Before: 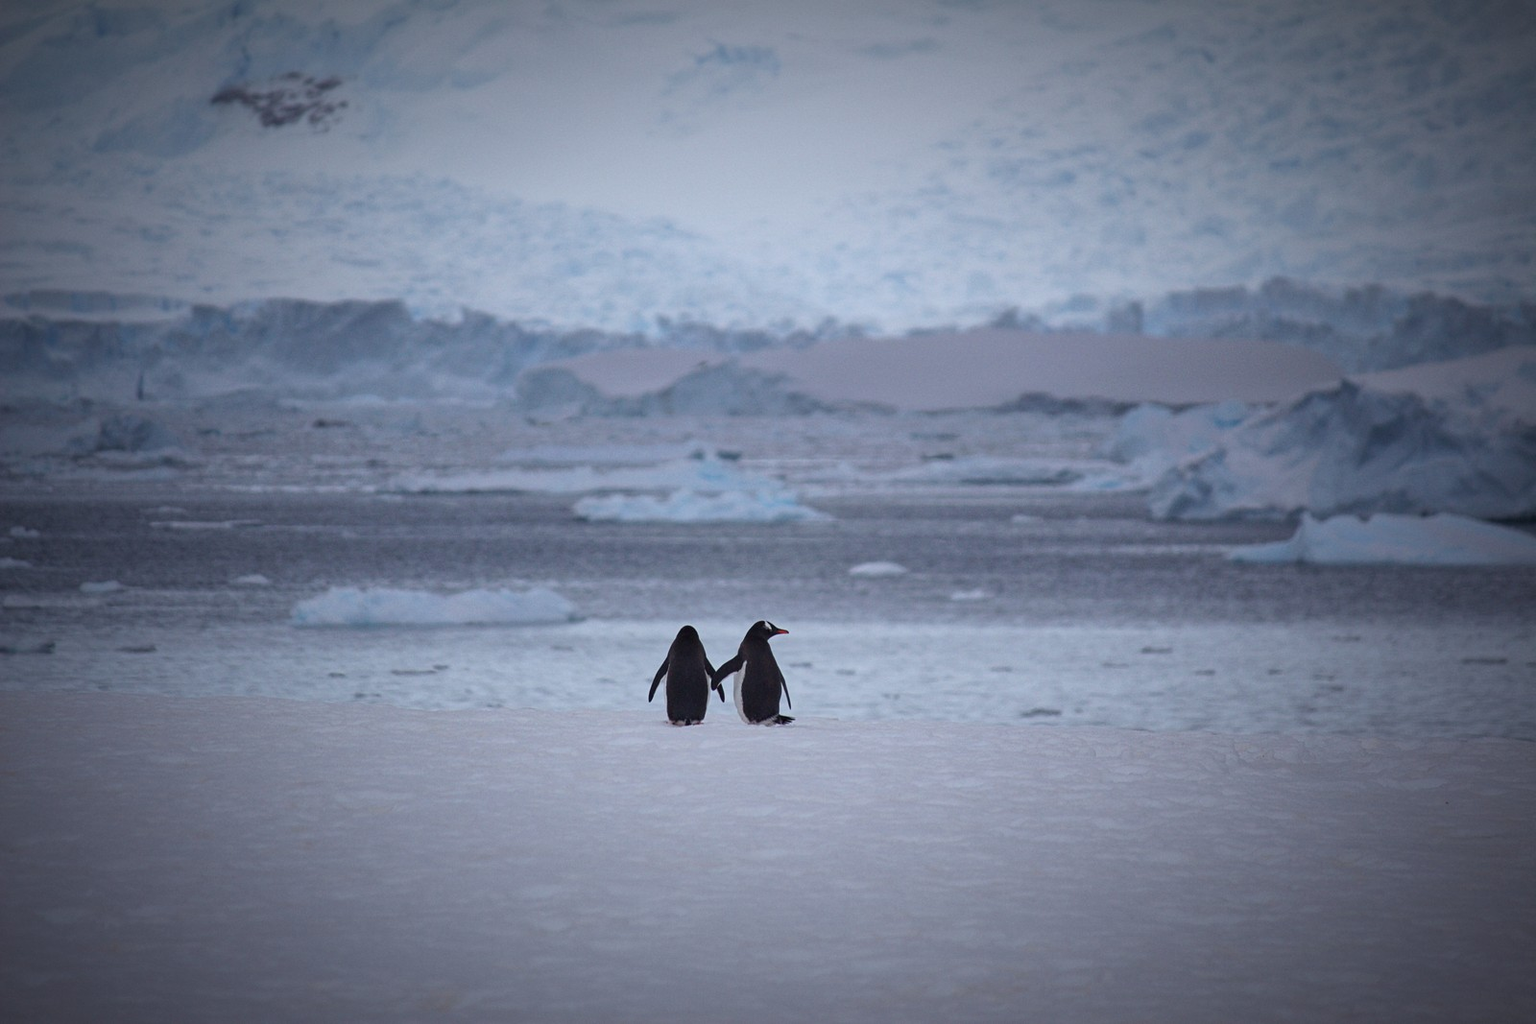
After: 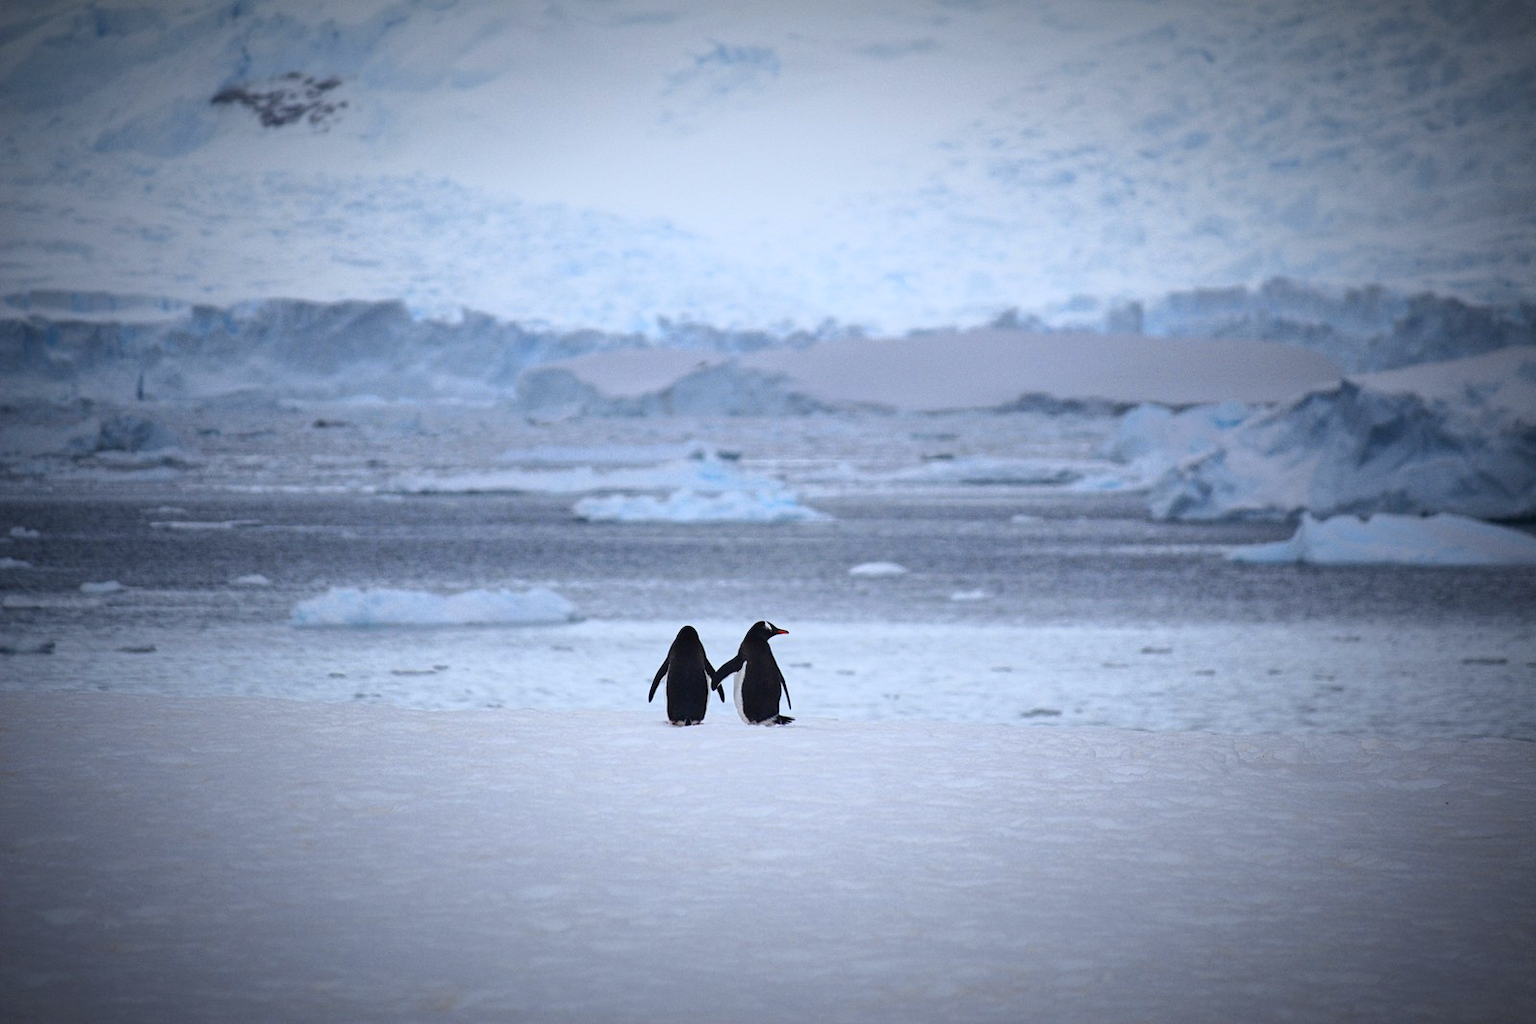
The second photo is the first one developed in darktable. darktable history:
tone curve: curves: ch0 [(0, 0.023) (0.087, 0.065) (0.184, 0.168) (0.45, 0.54) (0.57, 0.683) (0.706, 0.841) (0.877, 0.948) (1, 0.984)]; ch1 [(0, 0) (0.388, 0.369) (0.447, 0.447) (0.505, 0.5) (0.534, 0.528) (0.57, 0.571) (0.592, 0.602) (0.644, 0.663) (1, 1)]; ch2 [(0, 0) (0.314, 0.223) (0.427, 0.405) (0.492, 0.496) (0.524, 0.547) (0.534, 0.57) (0.583, 0.605) (0.673, 0.667) (1, 1)], color space Lab, independent channels, preserve colors none
